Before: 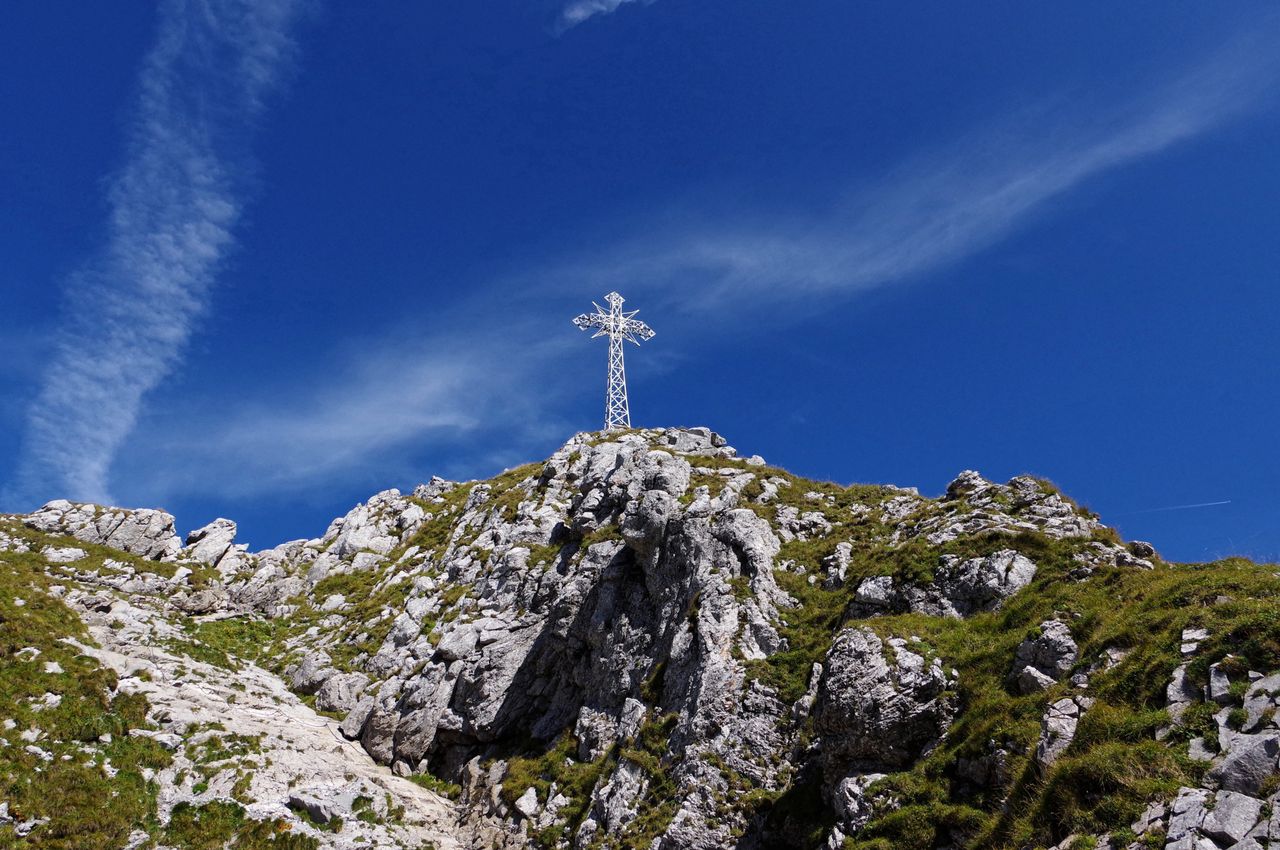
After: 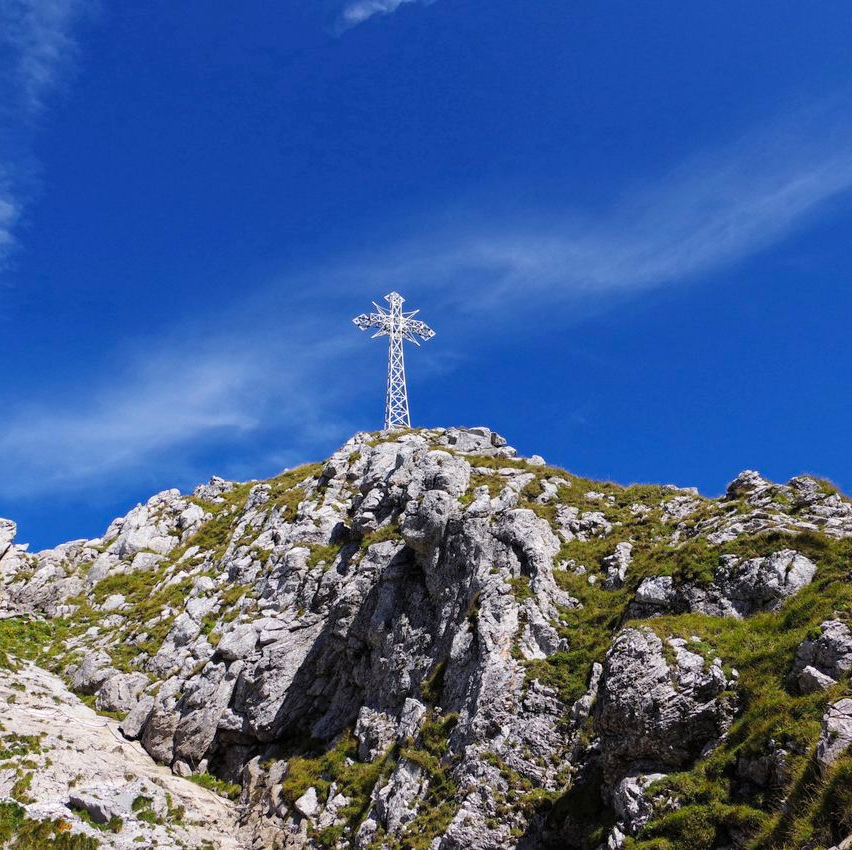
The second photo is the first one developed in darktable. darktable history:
crop: left 17.21%, right 16.15%
contrast brightness saturation: brightness 0.093, saturation 0.192
